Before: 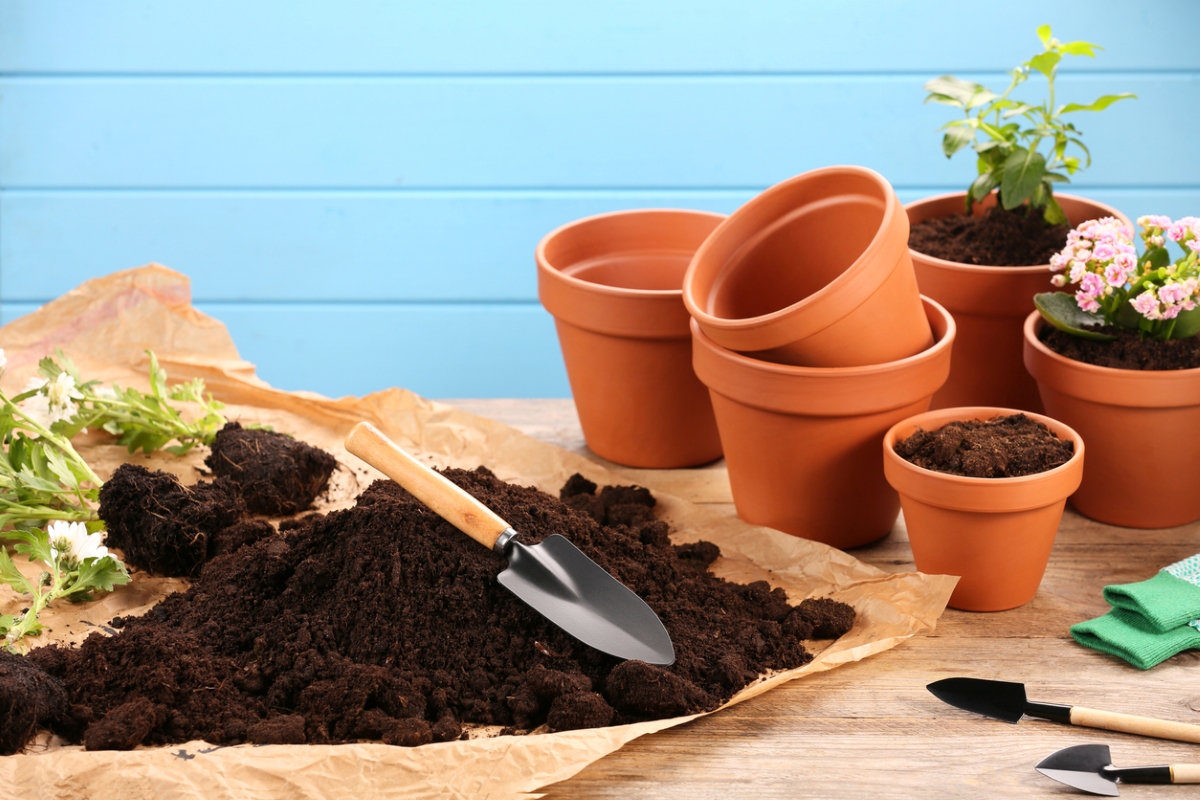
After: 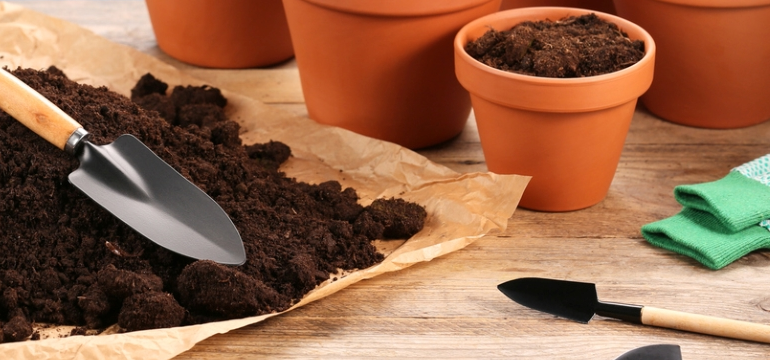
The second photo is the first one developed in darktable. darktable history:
crop and rotate: left 35.756%, top 50.058%, bottom 4.822%
